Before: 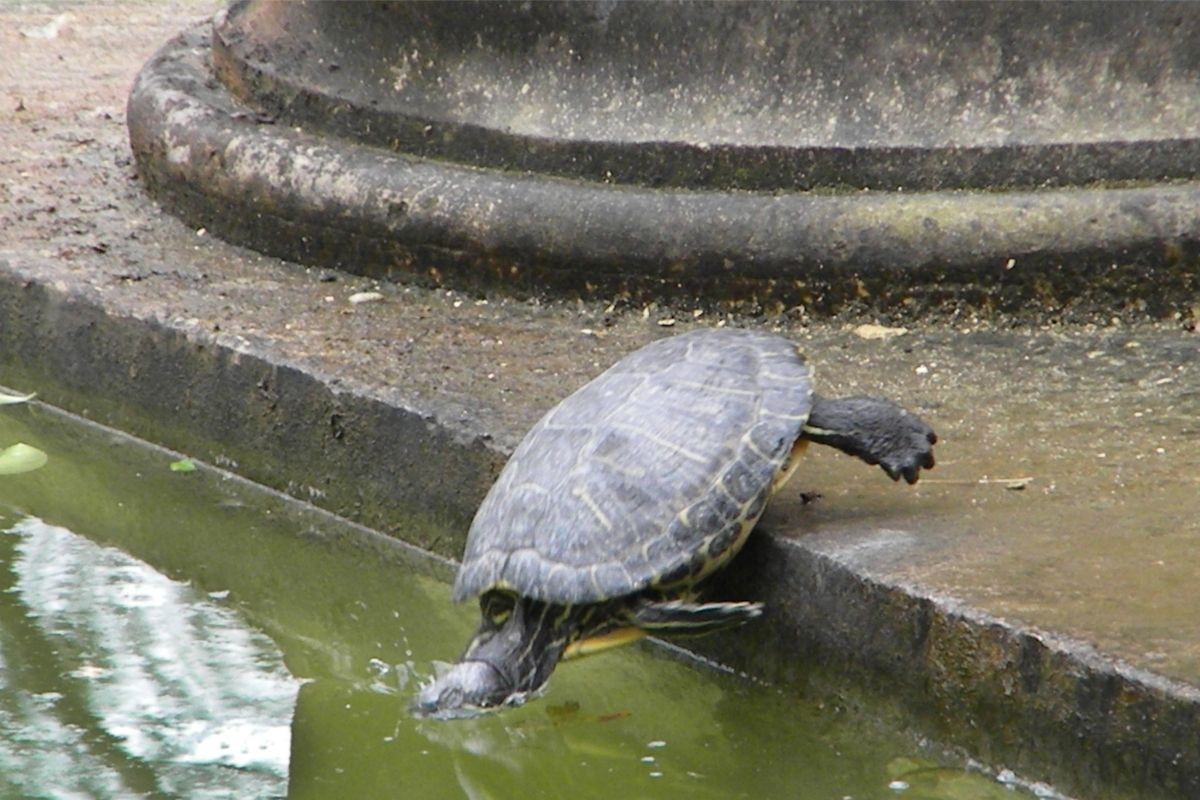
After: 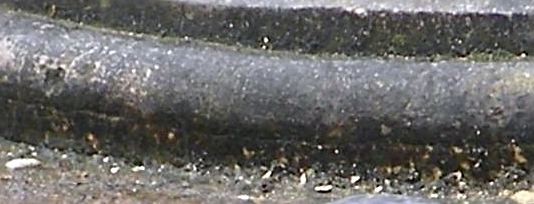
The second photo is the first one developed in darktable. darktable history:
exposure: black level correction 0, exposure 0.3 EV, compensate exposure bias true, compensate highlight preservation false
sharpen: amount 0.988
crop: left 28.65%, top 16.838%, right 26.843%, bottom 57.547%
color calibration: illuminant as shot in camera, x 0.358, y 0.373, temperature 4628.91 K
